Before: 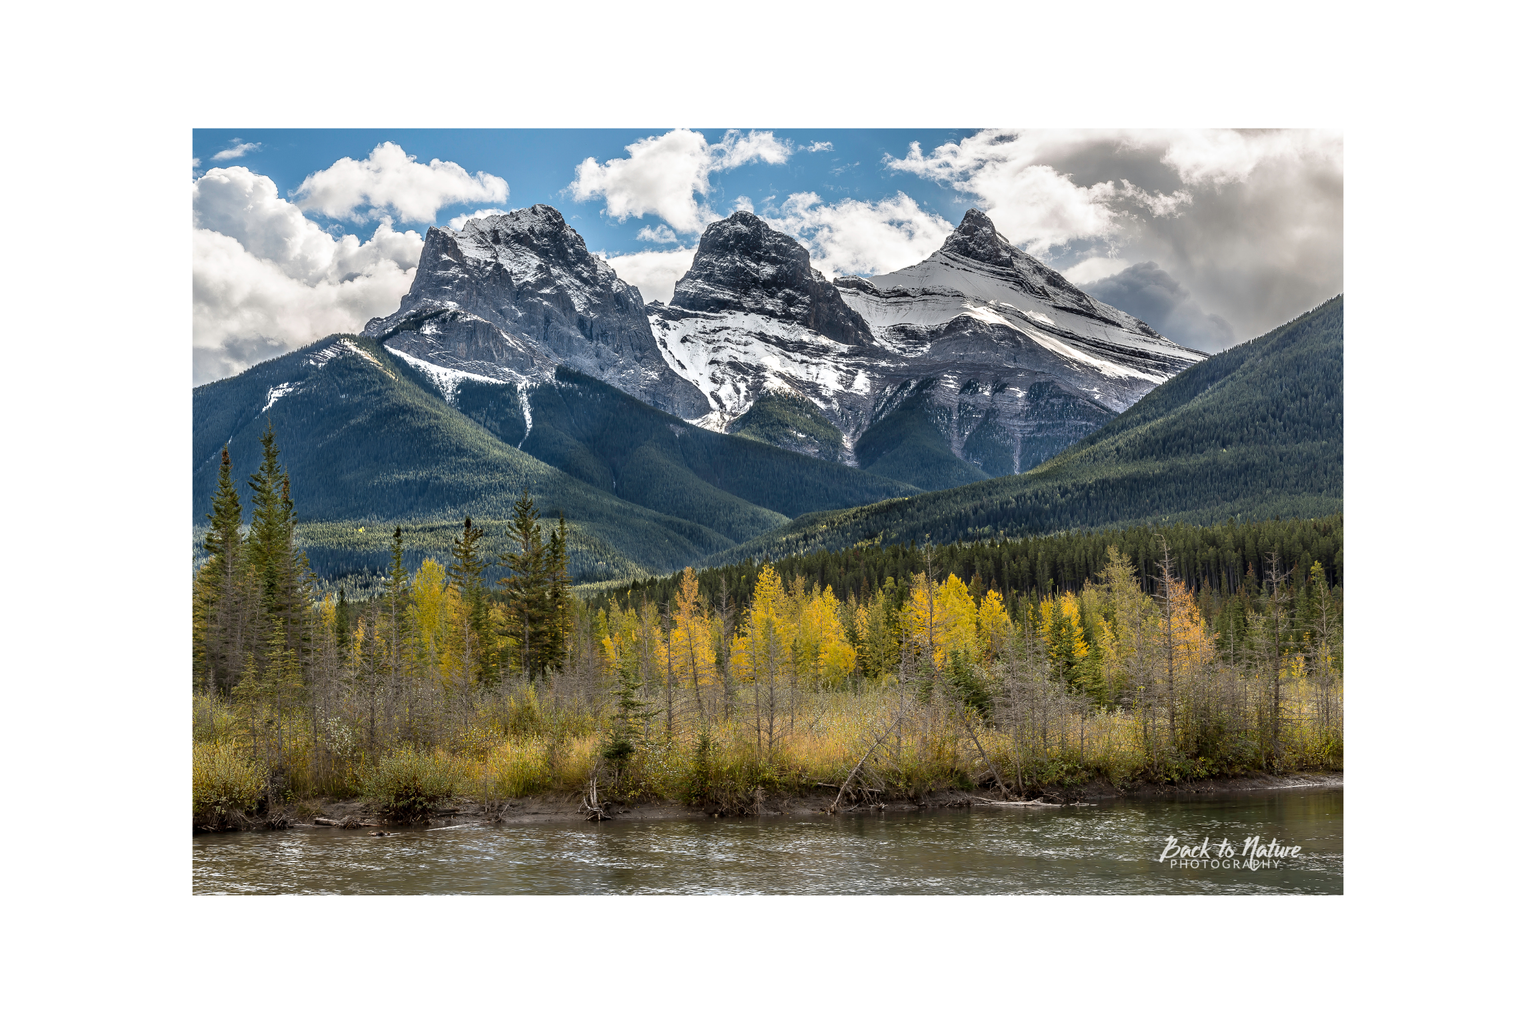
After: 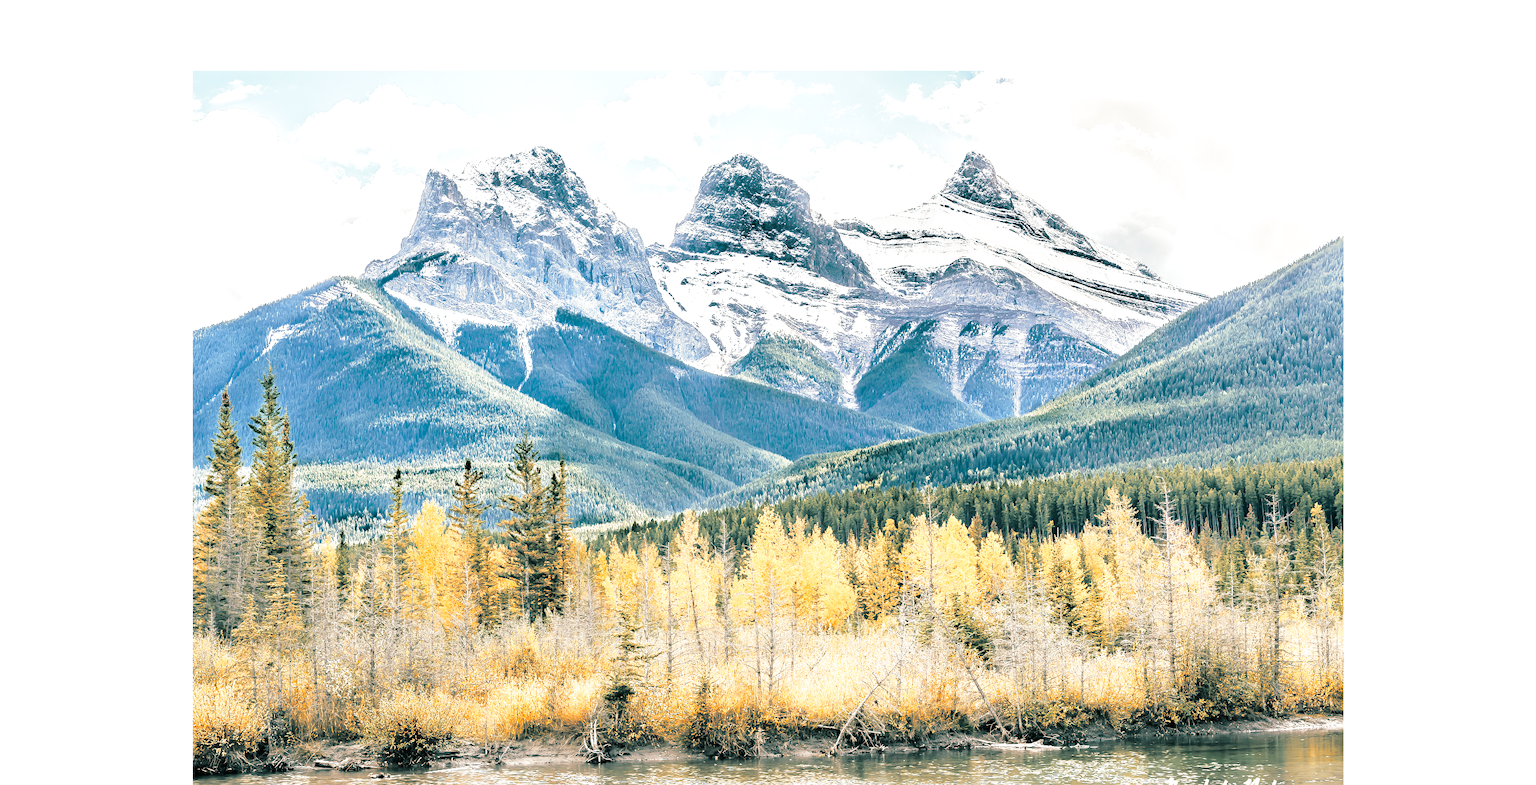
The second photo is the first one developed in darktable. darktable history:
color zones: curves: ch2 [(0, 0.5) (0.143, 0.5) (0.286, 0.416) (0.429, 0.5) (0.571, 0.5) (0.714, 0.5) (0.857, 0.5) (1, 0.5)]
base curve: curves: ch0 [(0, 0) (0.028, 0.03) (0.121, 0.232) (0.46, 0.748) (0.859, 0.968) (1, 1)], preserve colors none
crop: top 5.667%, bottom 17.637%
split-toning: shadows › hue 186.43°, highlights › hue 49.29°, compress 30.29%
exposure: black level correction 0, exposure 1.625 EV, compensate exposure bias true, compensate highlight preservation false
